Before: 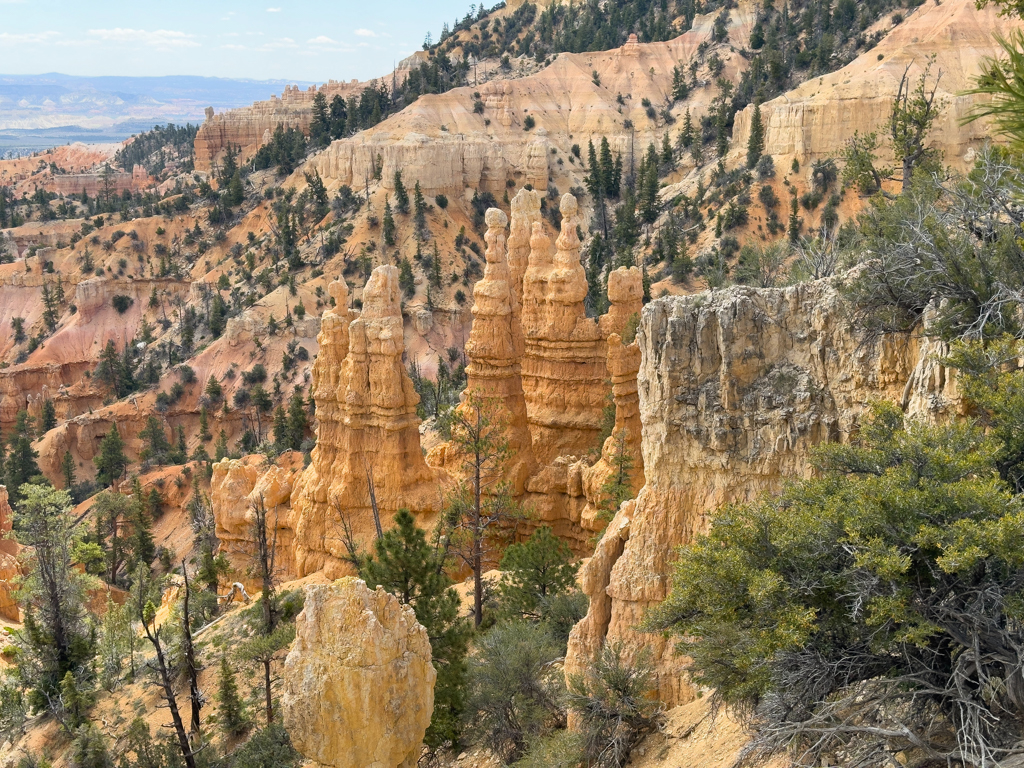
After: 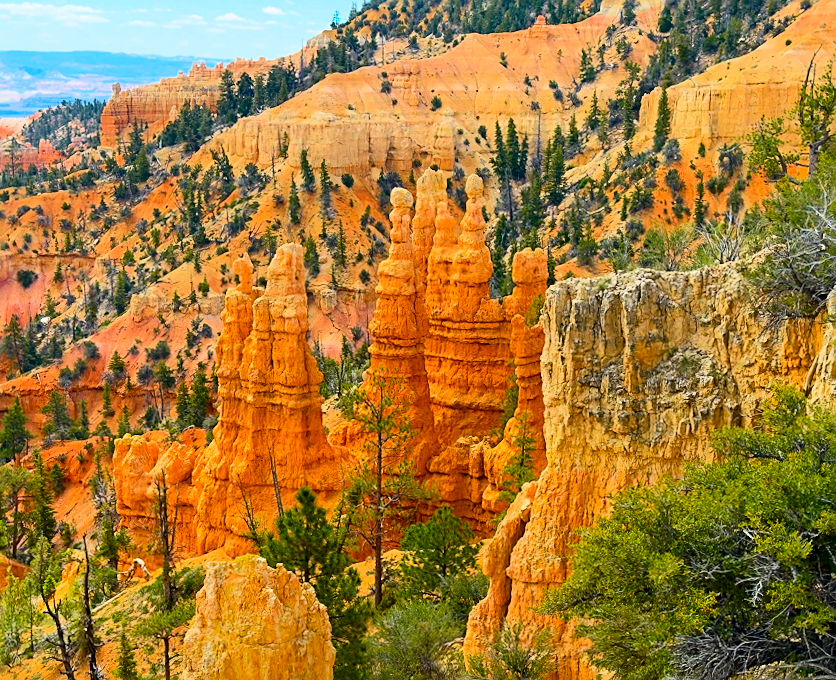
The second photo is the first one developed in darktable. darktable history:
sharpen: on, module defaults
color balance rgb: linear chroma grading › global chroma 9.31%, global vibrance 41.49%
crop: left 9.929%, top 3.475%, right 9.188%, bottom 9.529%
color zones: curves: ch0 [(0, 0.425) (0.143, 0.422) (0.286, 0.42) (0.429, 0.419) (0.571, 0.419) (0.714, 0.42) (0.857, 0.422) (1, 0.425)]; ch1 [(0, 0.666) (0.143, 0.669) (0.286, 0.671) (0.429, 0.67) (0.571, 0.67) (0.714, 0.67) (0.857, 0.67) (1, 0.666)]
rgb levels: preserve colors max RGB
tone equalizer: on, module defaults
tone curve: curves: ch0 [(0, 0) (0.051, 0.021) (0.11, 0.069) (0.249, 0.235) (0.452, 0.526) (0.596, 0.713) (0.703, 0.83) (0.851, 0.938) (1, 1)]; ch1 [(0, 0) (0.1, 0.038) (0.318, 0.221) (0.413, 0.325) (0.443, 0.412) (0.483, 0.474) (0.503, 0.501) (0.516, 0.517) (0.548, 0.568) (0.569, 0.599) (0.594, 0.634) (0.666, 0.701) (1, 1)]; ch2 [(0, 0) (0.453, 0.435) (0.479, 0.476) (0.504, 0.5) (0.529, 0.537) (0.556, 0.583) (0.584, 0.618) (0.824, 0.815) (1, 1)], color space Lab, independent channels, preserve colors none
rotate and perspective: rotation 0.8°, automatic cropping off
